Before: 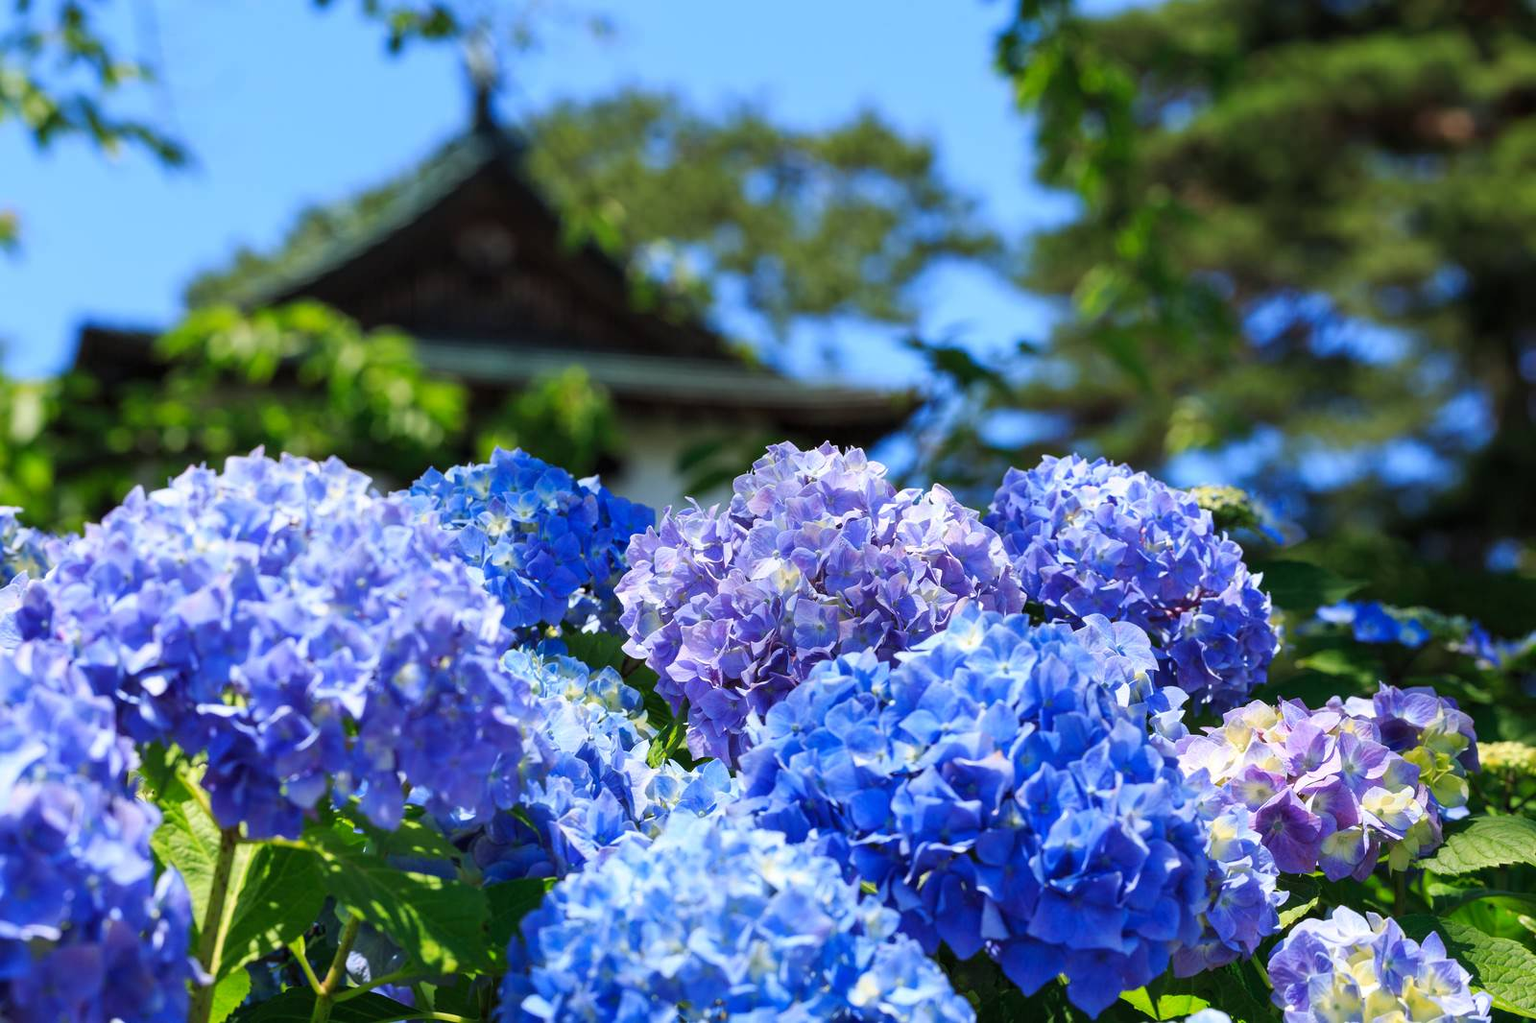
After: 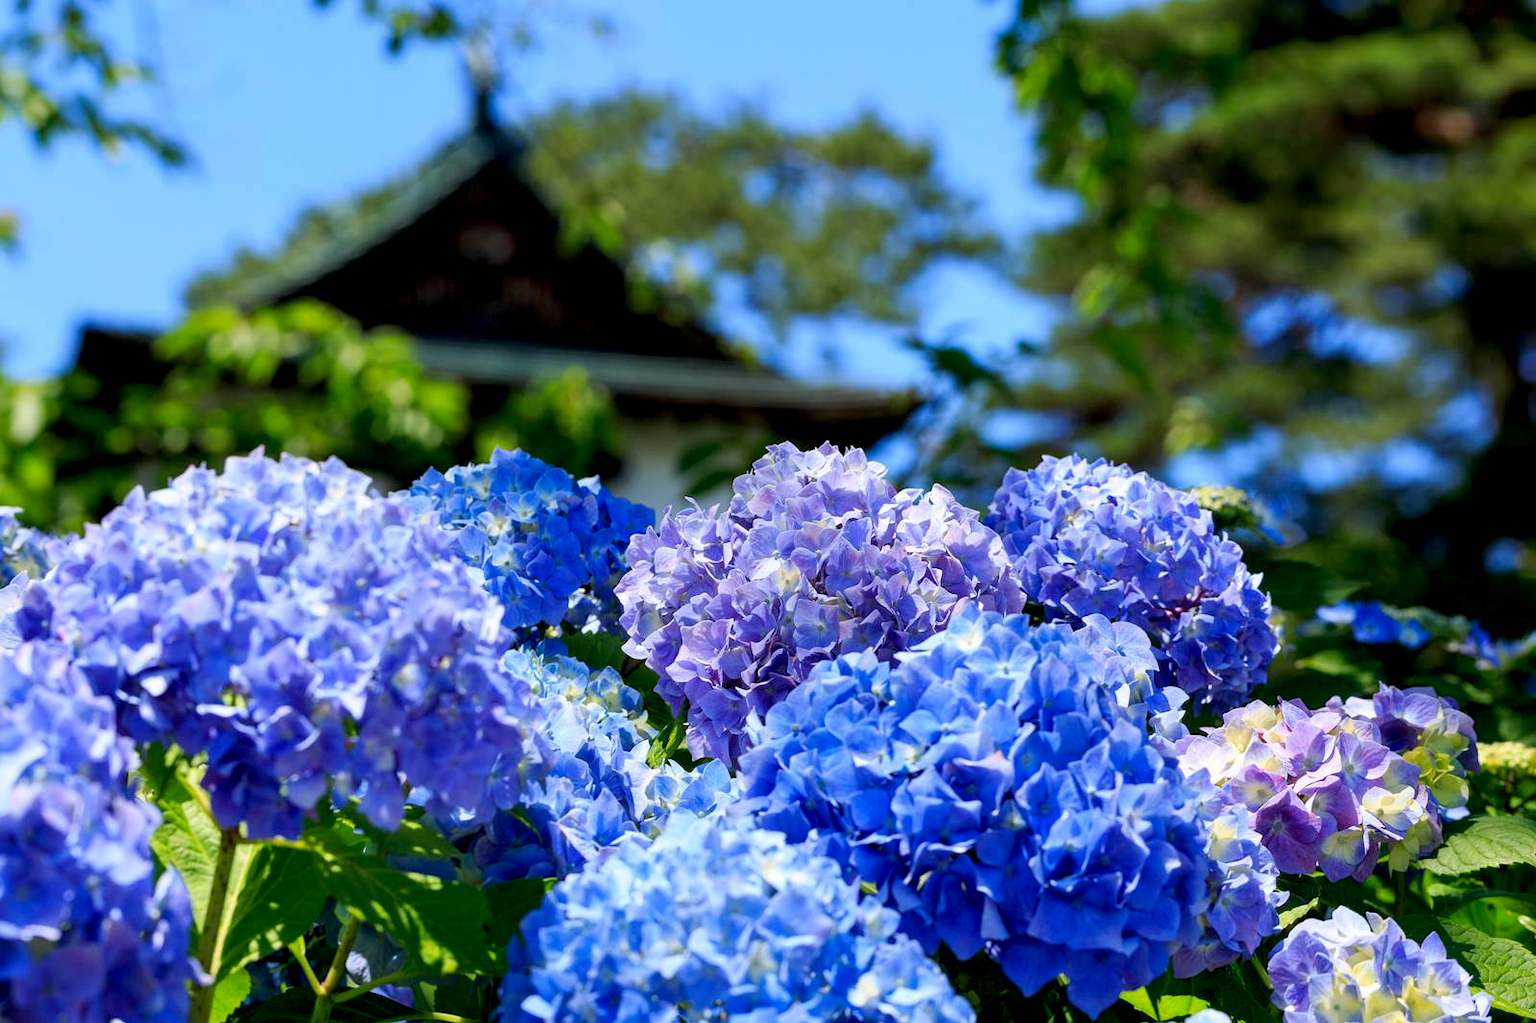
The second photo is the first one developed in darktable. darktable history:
exposure: black level correction 0.01, exposure 0.01 EV, compensate exposure bias true, compensate highlight preservation false
